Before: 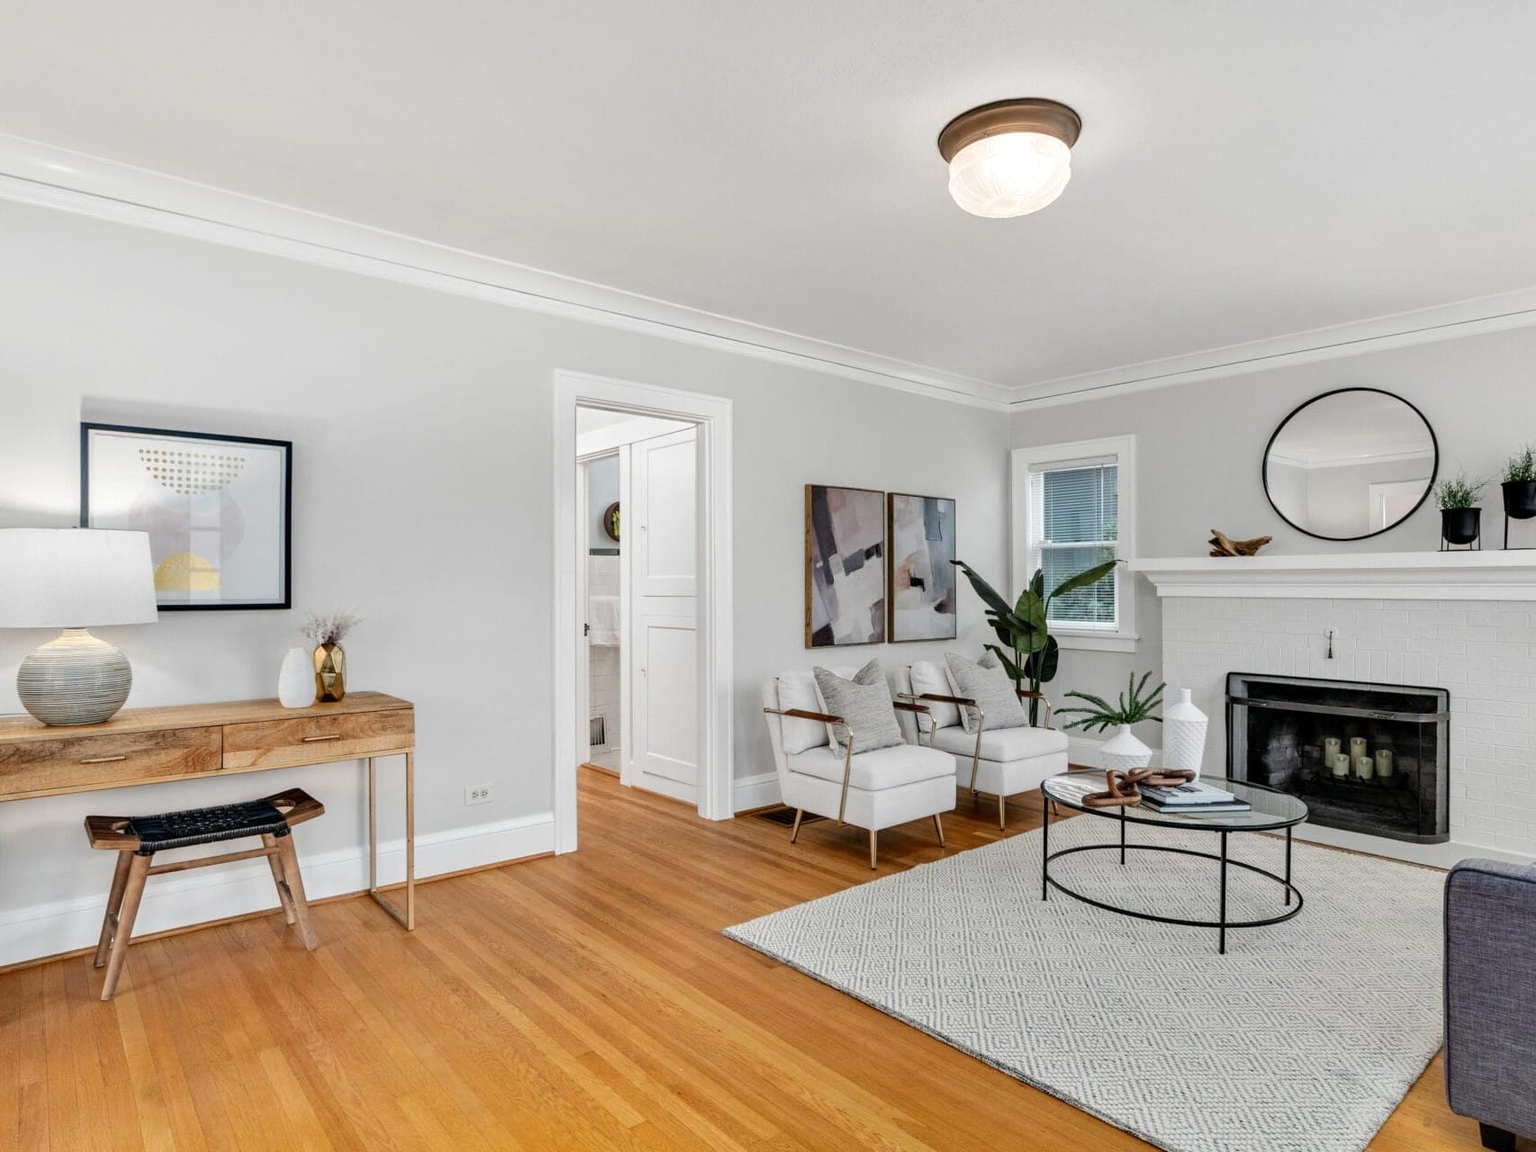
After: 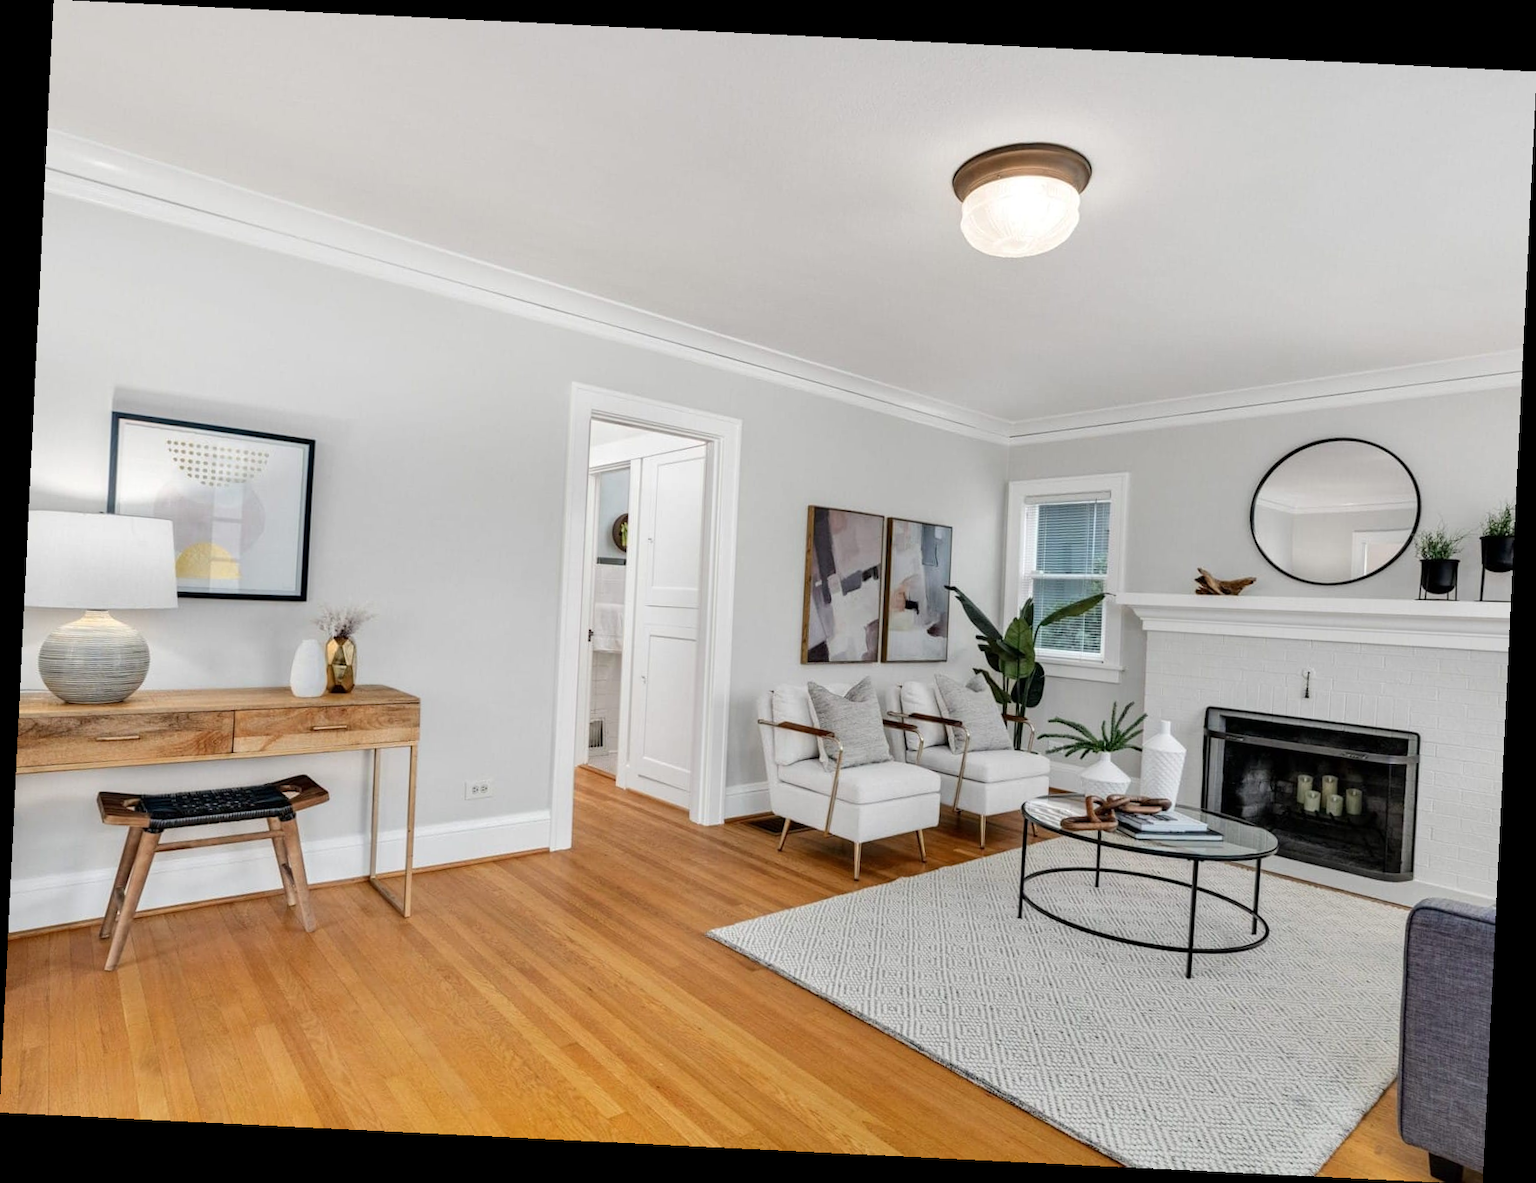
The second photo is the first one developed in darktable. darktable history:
crop and rotate: angle -2.78°
